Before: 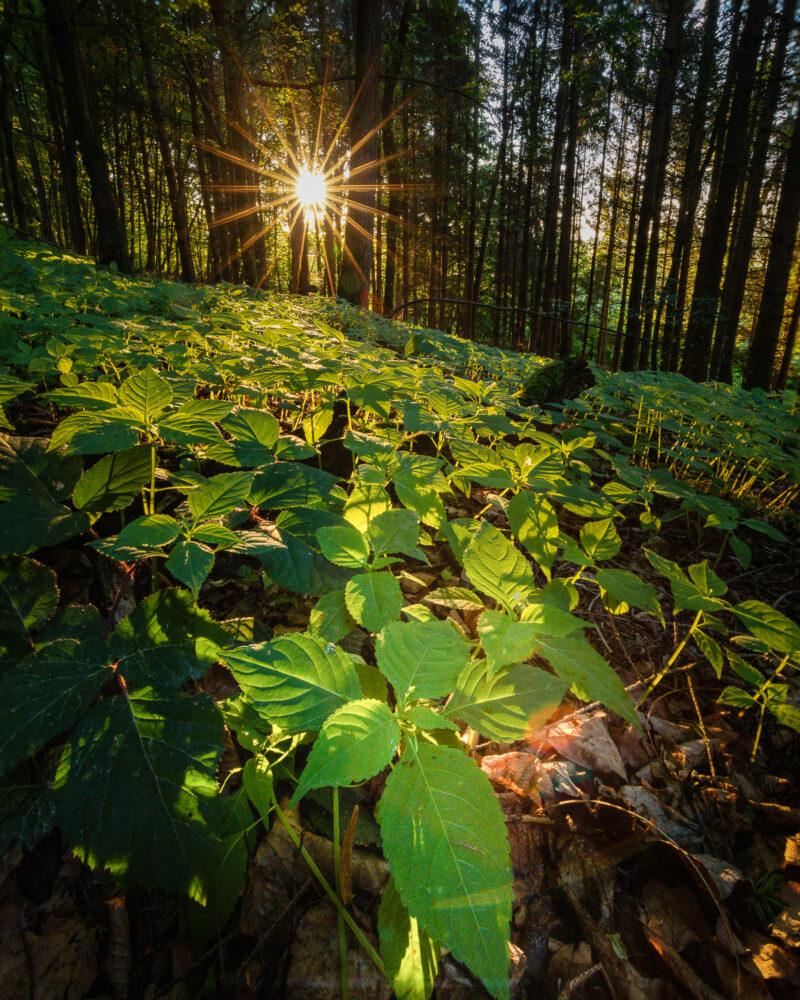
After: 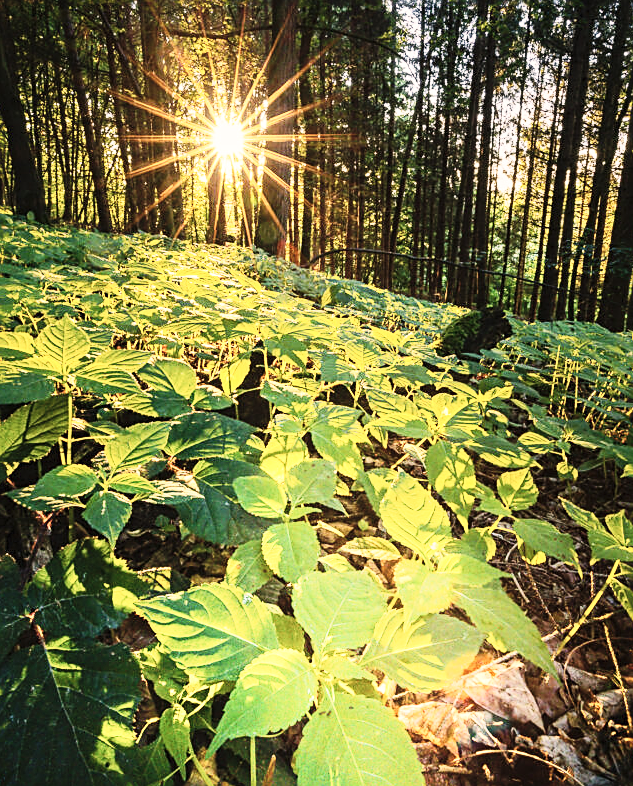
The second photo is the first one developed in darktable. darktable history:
crop and rotate: left 10.499%, top 5.059%, right 10.371%, bottom 16.308%
tone curve: curves: ch0 [(0, 0.003) (0.044, 0.032) (0.12, 0.089) (0.19, 0.164) (0.269, 0.269) (0.473, 0.533) (0.595, 0.695) (0.718, 0.823) (0.855, 0.931) (1, 0.982)]; ch1 [(0, 0) (0.243, 0.245) (0.427, 0.387) (0.493, 0.481) (0.501, 0.5) (0.521, 0.528) (0.554, 0.586) (0.607, 0.655) (0.671, 0.735) (0.796, 0.85) (1, 1)]; ch2 [(0, 0) (0.249, 0.216) (0.357, 0.317) (0.448, 0.432) (0.478, 0.492) (0.498, 0.499) (0.517, 0.519) (0.537, 0.57) (0.569, 0.623) (0.61, 0.663) (0.706, 0.75) (0.808, 0.809) (0.991, 0.968)], preserve colors none
color correction: highlights a* 5.49, highlights b* 5.18, saturation 0.656
contrast brightness saturation: contrast 0.204, brightness 0.164, saturation 0.22
exposure: black level correction 0, exposure 0.894 EV, compensate highlight preservation false
sharpen: on, module defaults
tone equalizer: -7 EV 0.138 EV
